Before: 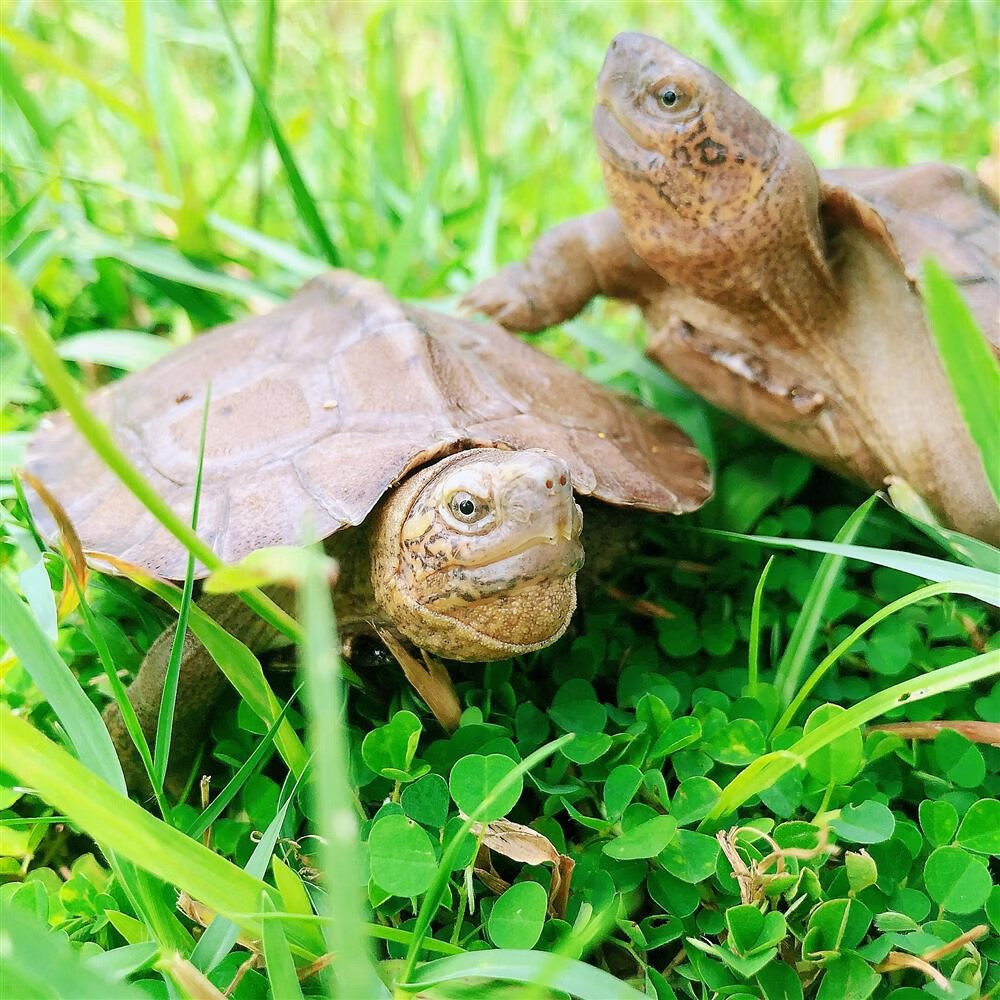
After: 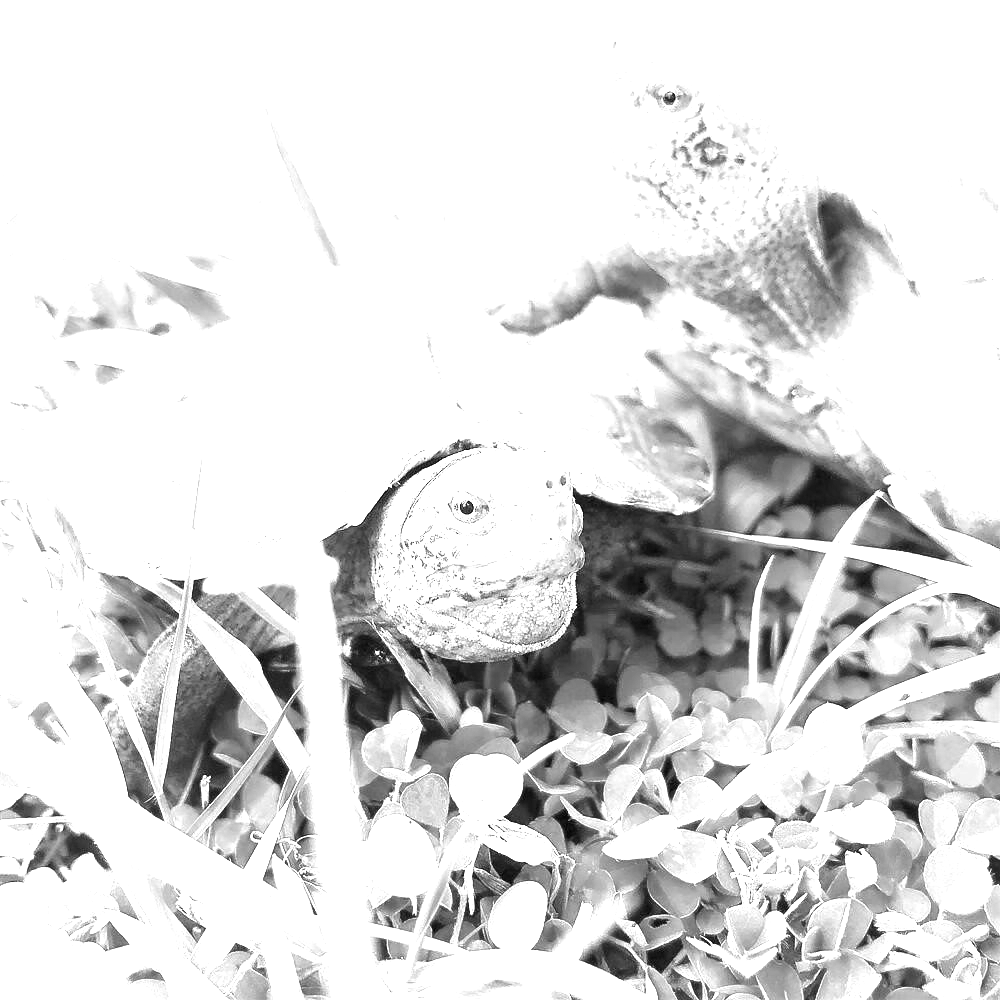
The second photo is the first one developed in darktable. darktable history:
exposure: black level correction 0, exposure 1.9 EV, compensate highlight preservation false
color correction: highlights a* -0.482, highlights b* 0.161, shadows a* 4.66, shadows b* 20.72
monochrome: on, module defaults
white balance: red 0.986, blue 1.01
